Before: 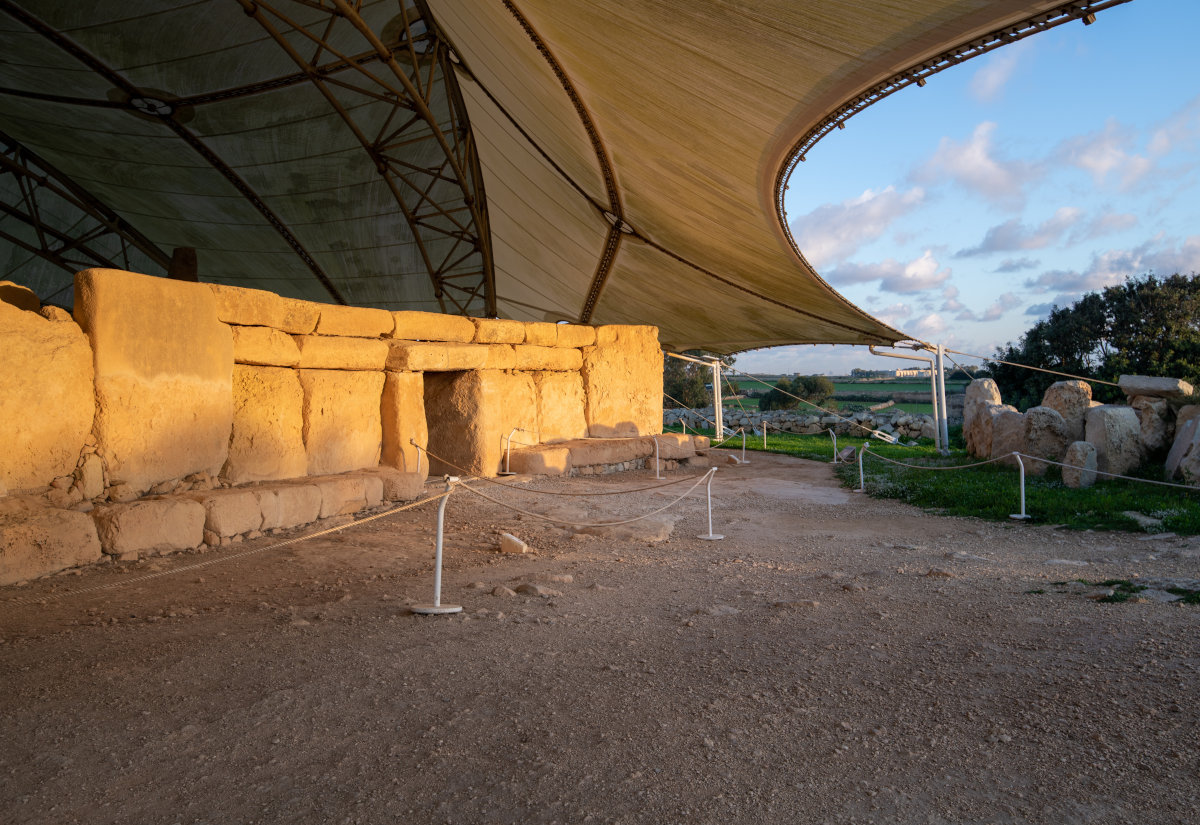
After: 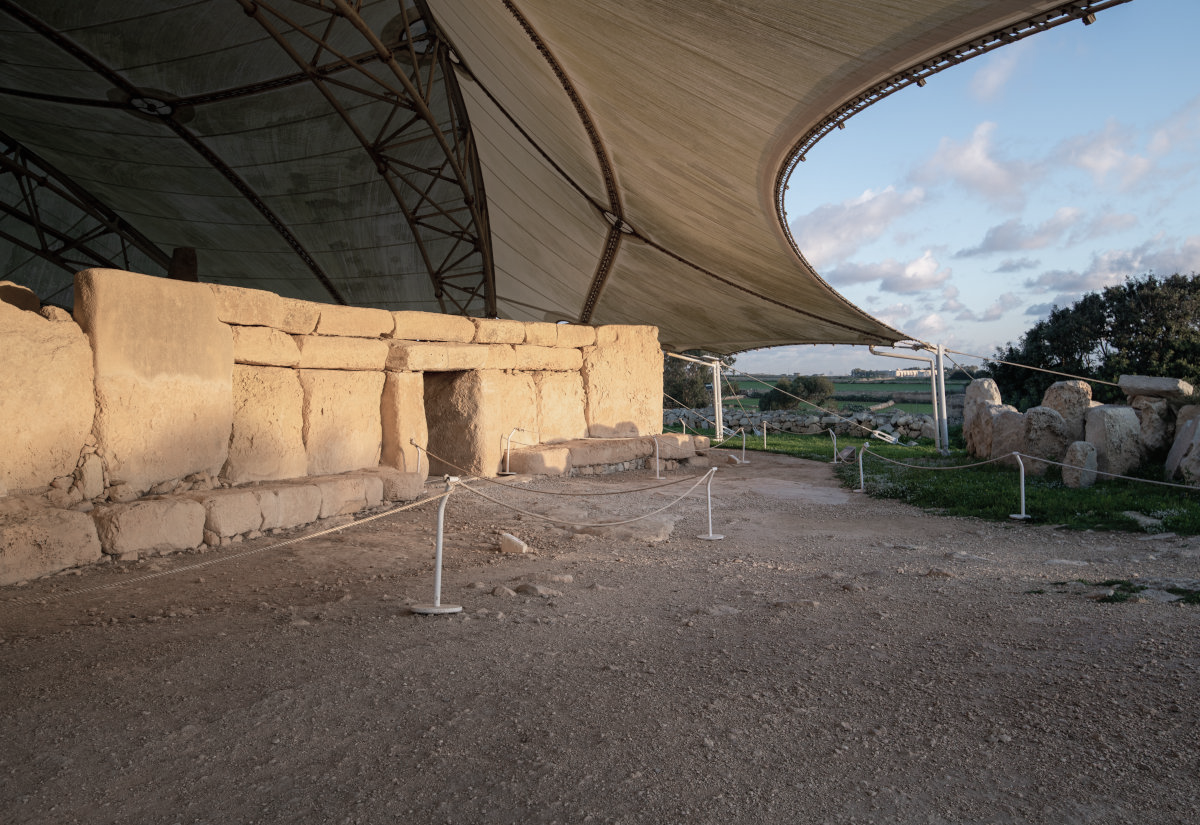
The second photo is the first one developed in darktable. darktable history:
color zones: curves: ch0 [(0, 0.559) (0.153, 0.551) (0.229, 0.5) (0.429, 0.5) (0.571, 0.5) (0.714, 0.5) (0.857, 0.5) (1, 0.559)]; ch1 [(0, 0.417) (0.112, 0.336) (0.213, 0.26) (0.429, 0.34) (0.571, 0.35) (0.683, 0.331) (0.857, 0.344) (1, 0.417)]
contrast equalizer: y [[0.5, 0.5, 0.468, 0.5, 0.5, 0.5], [0.5 ×6], [0.5 ×6], [0 ×6], [0 ×6]]
